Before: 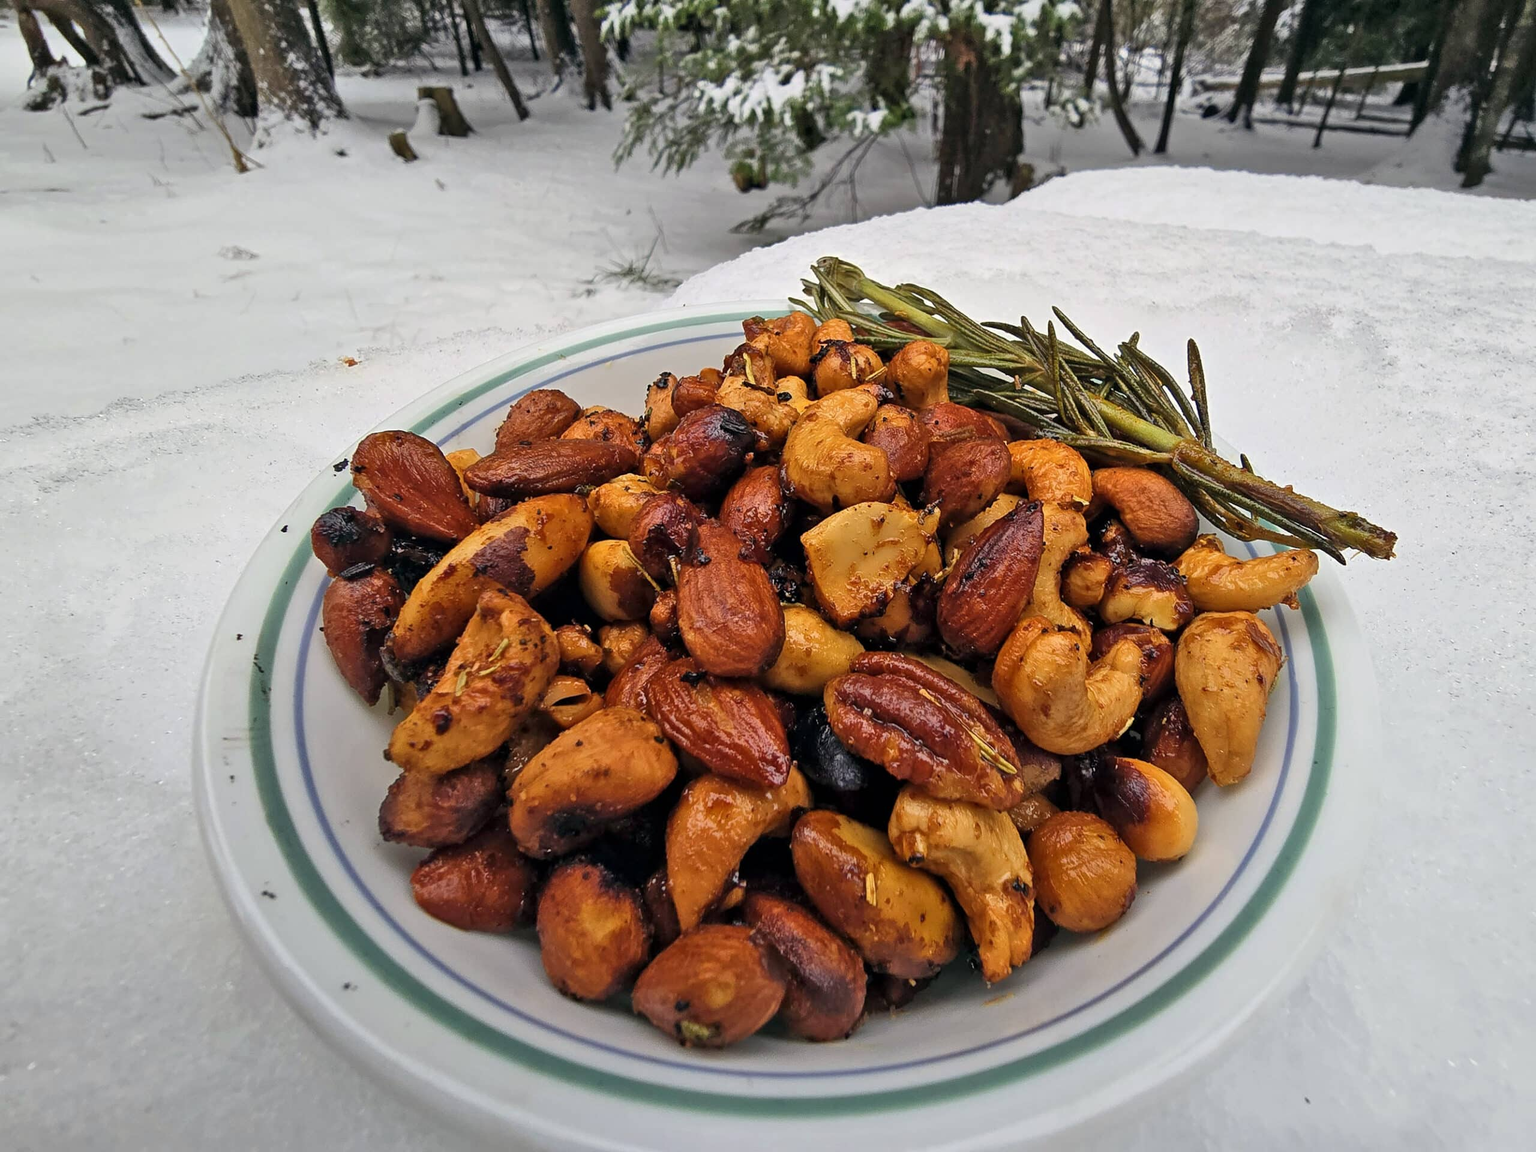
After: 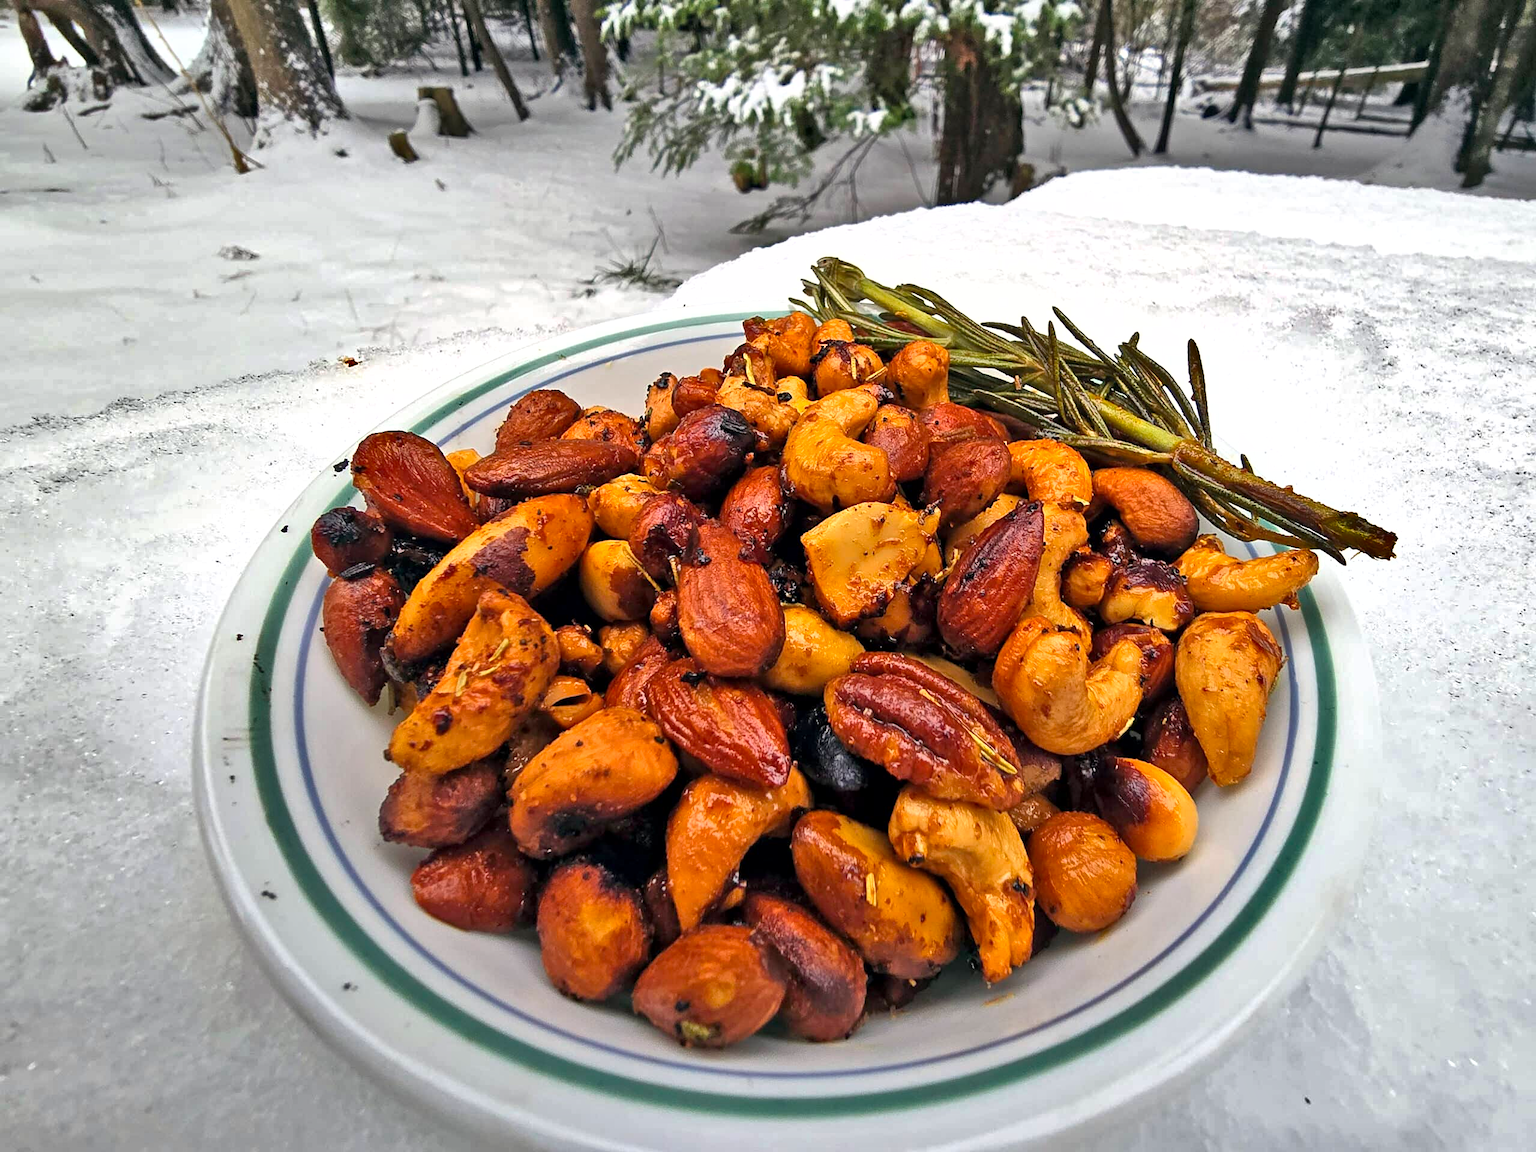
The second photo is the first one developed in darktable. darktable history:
exposure: black level correction 0.001, exposure 0.5 EV, compensate highlight preservation false
shadows and highlights: radius 117.21, shadows 42.56, highlights -61.51, soften with gaussian
